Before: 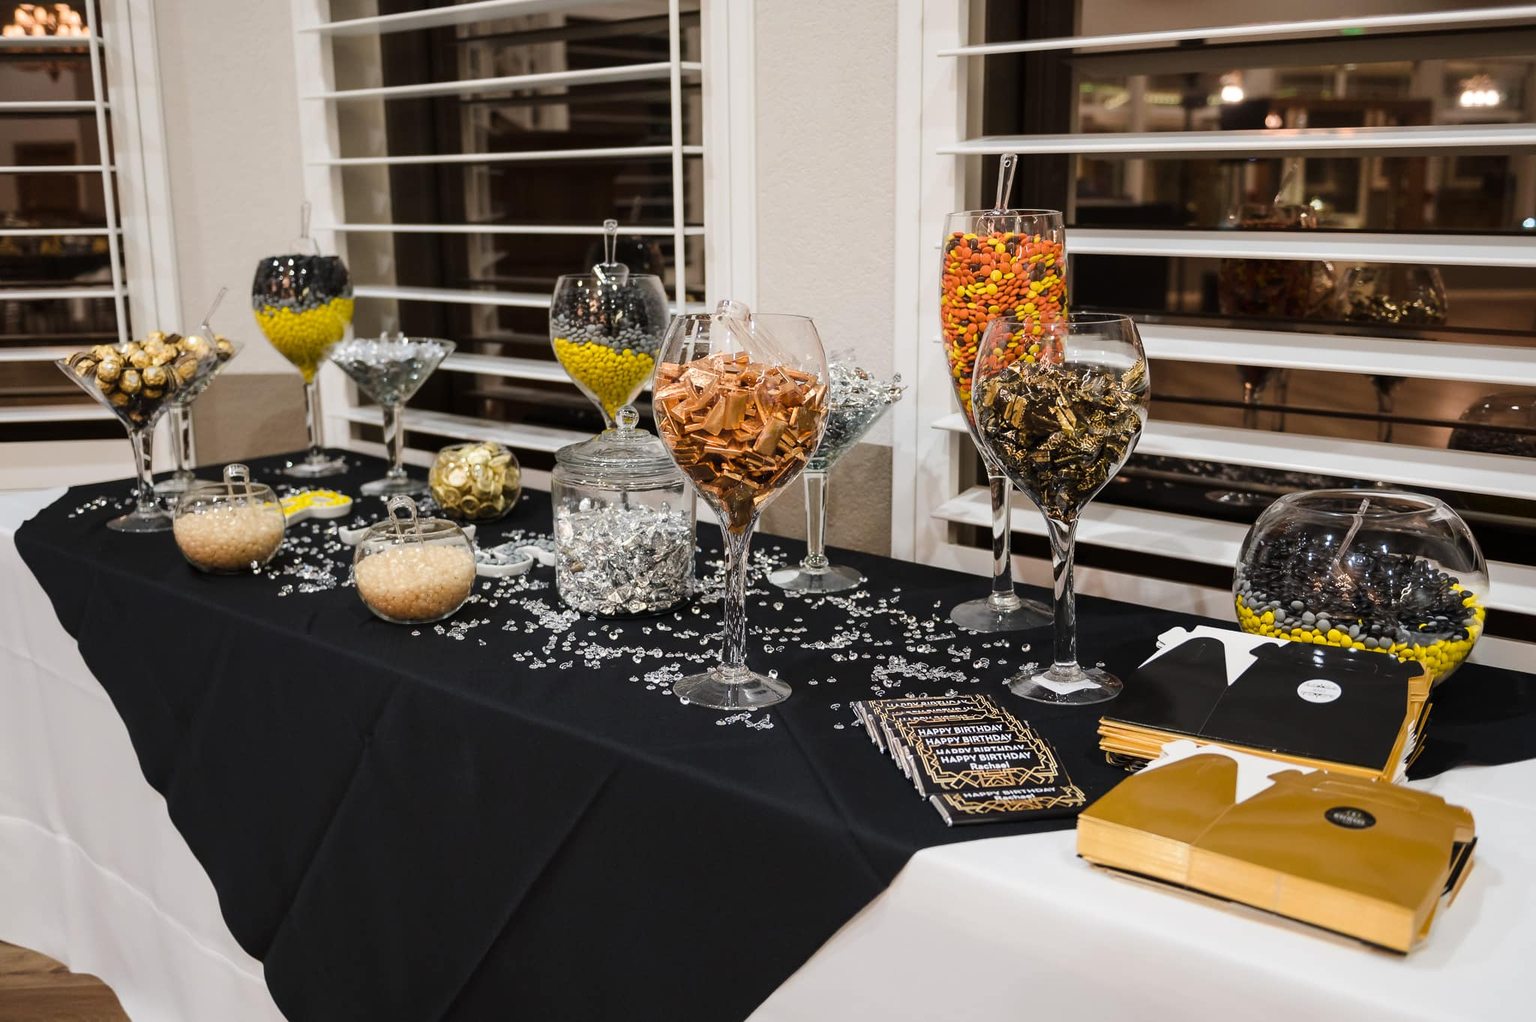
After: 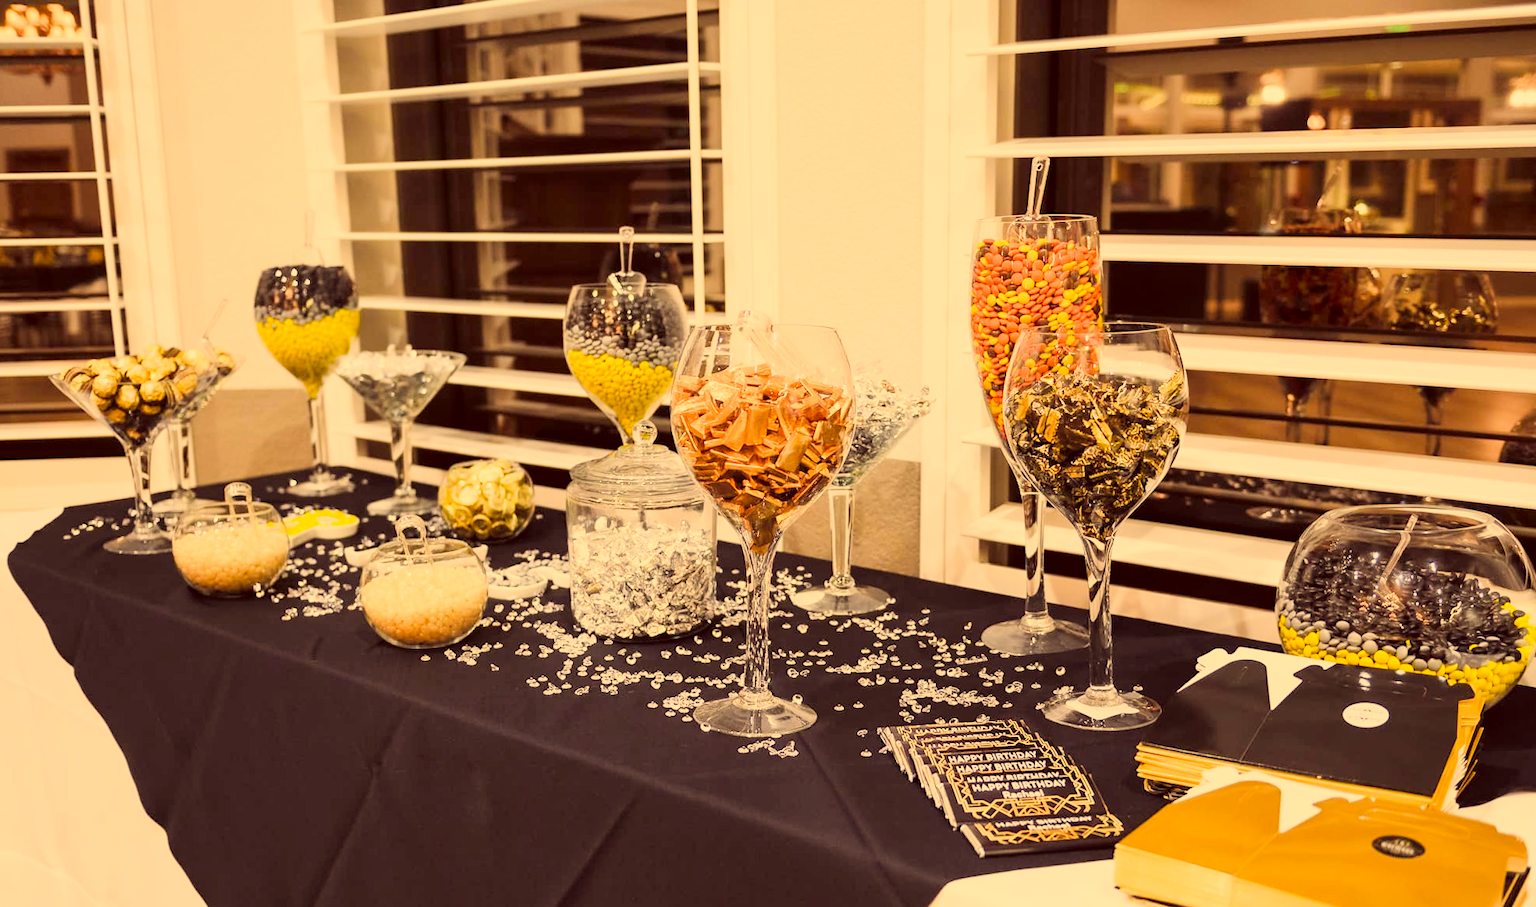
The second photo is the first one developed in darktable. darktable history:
crop and rotate: angle 0.2°, left 0.275%, right 3.127%, bottom 14.18%
color correction: highlights a* 10.12, highlights b* 39.04, shadows a* 14.62, shadows b* 3.37
exposure: black level correction 0, exposure 1.45 EV, compensate exposure bias true, compensate highlight preservation false
filmic rgb: black relative exposure -16 EV, white relative exposure 6.12 EV, hardness 5.22
